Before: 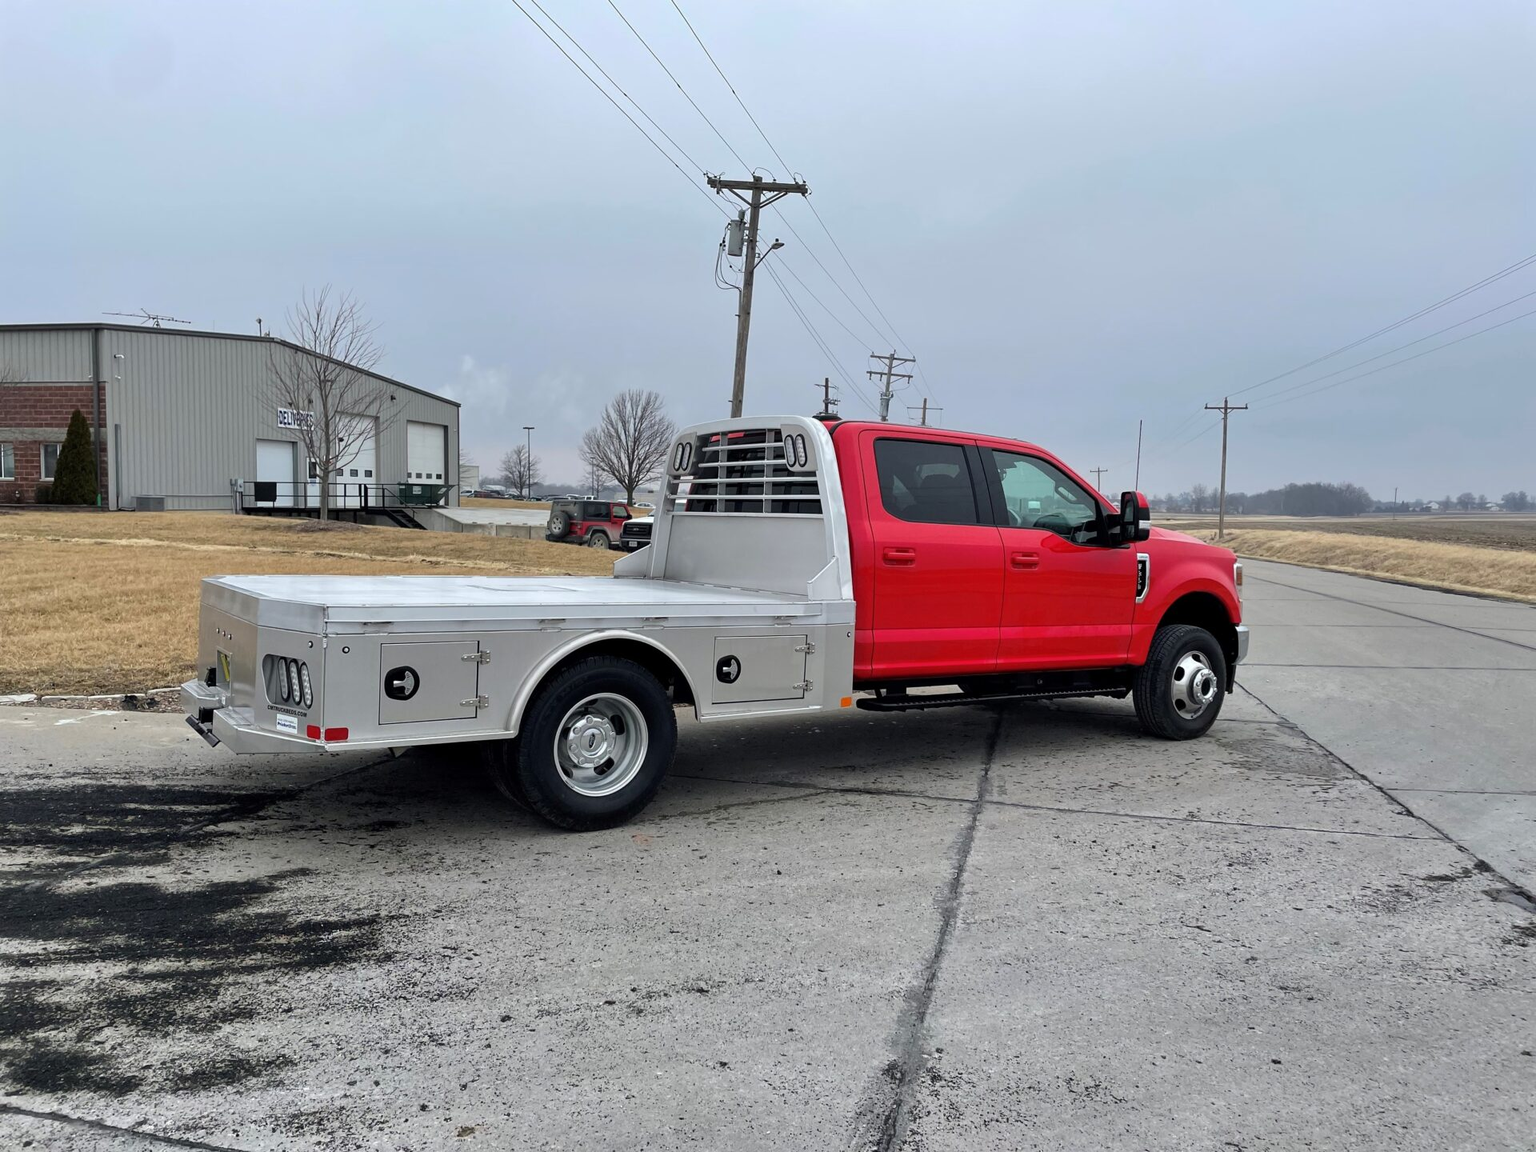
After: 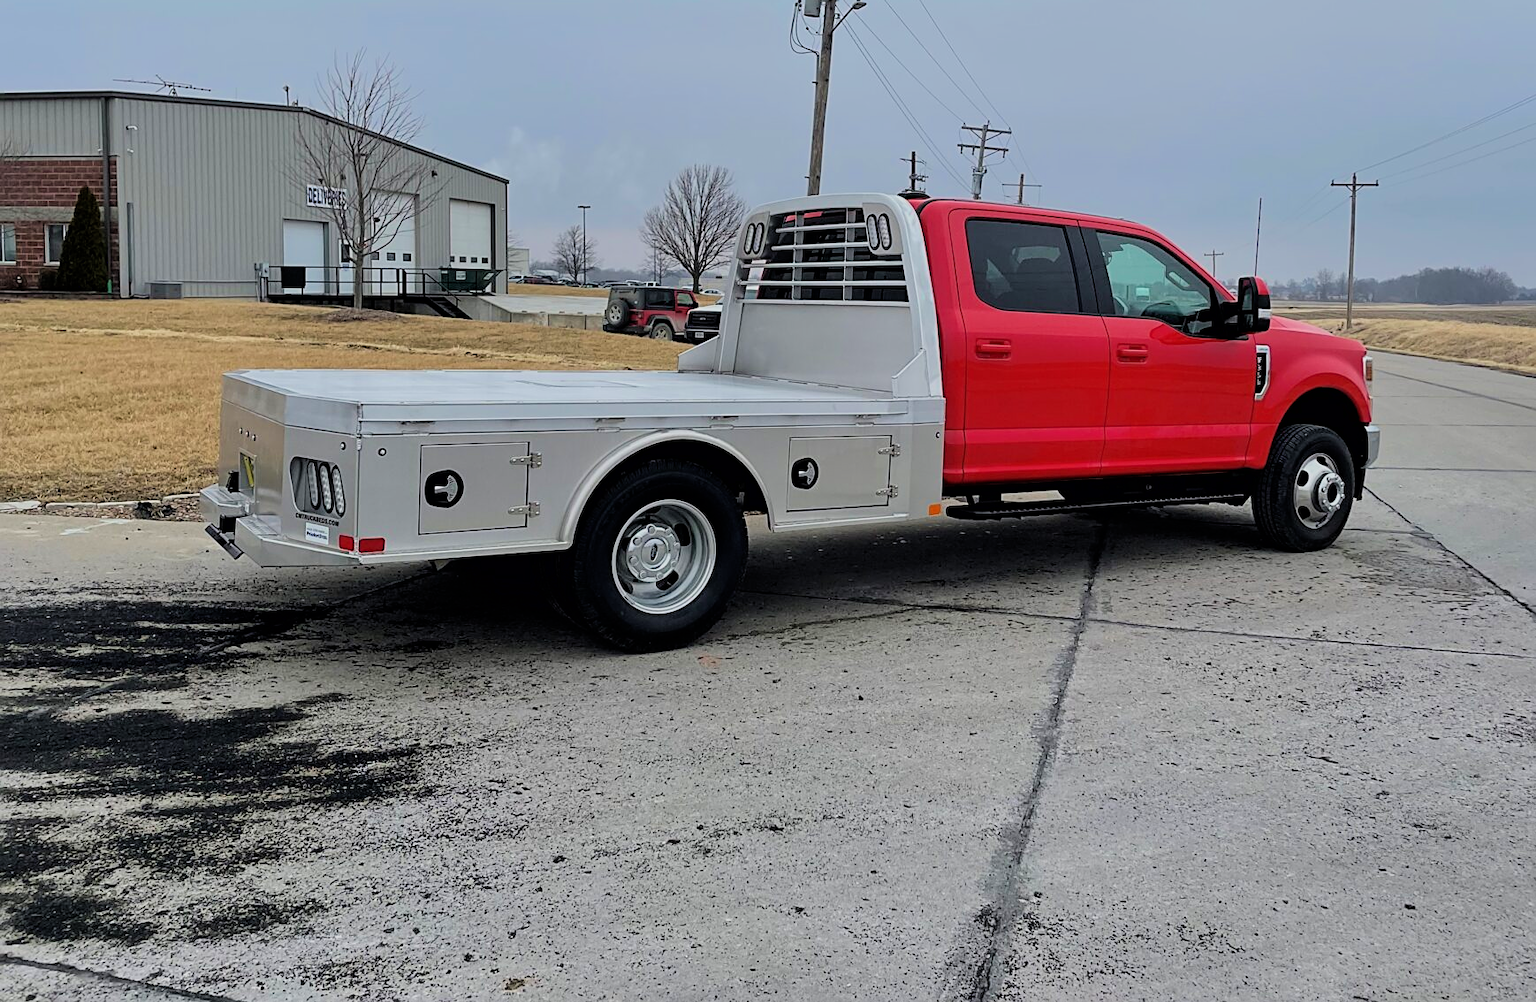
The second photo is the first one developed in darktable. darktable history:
filmic rgb: black relative exposure -7.65 EV, white relative exposure 4.56 EV, hardness 3.61, color science v6 (2022)
sharpen: on, module defaults
velvia: on, module defaults
crop: top 20.916%, right 9.437%, bottom 0.316%
